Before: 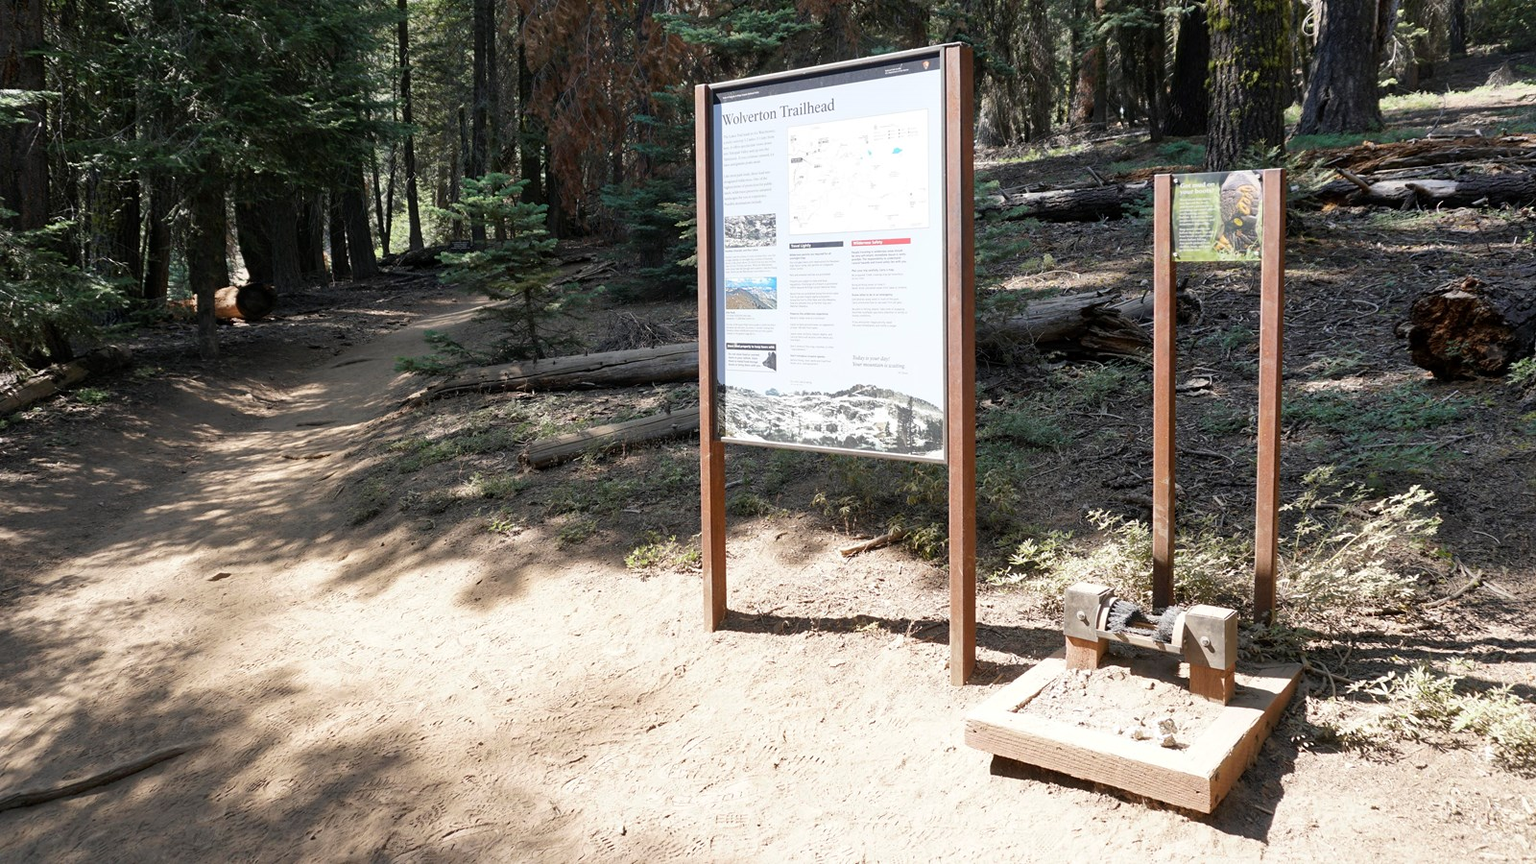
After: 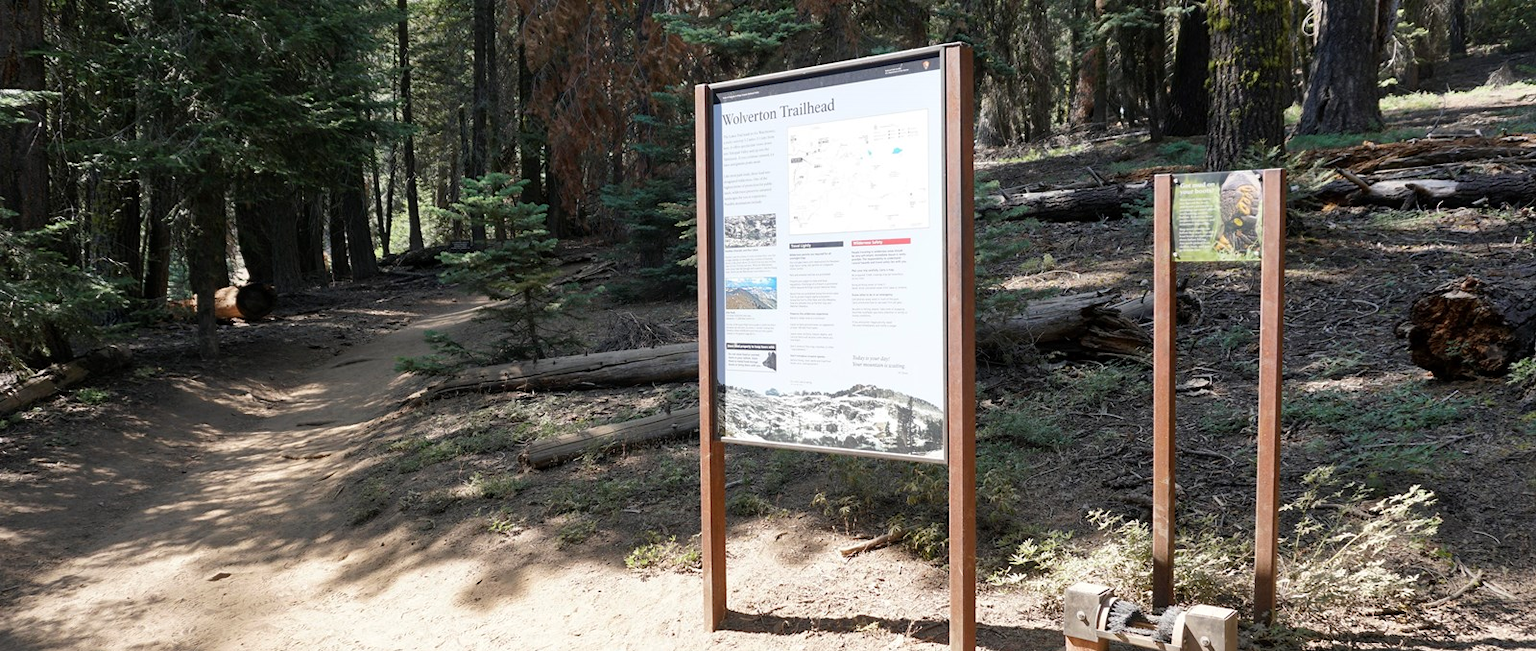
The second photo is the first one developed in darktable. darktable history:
crop: bottom 24.494%
